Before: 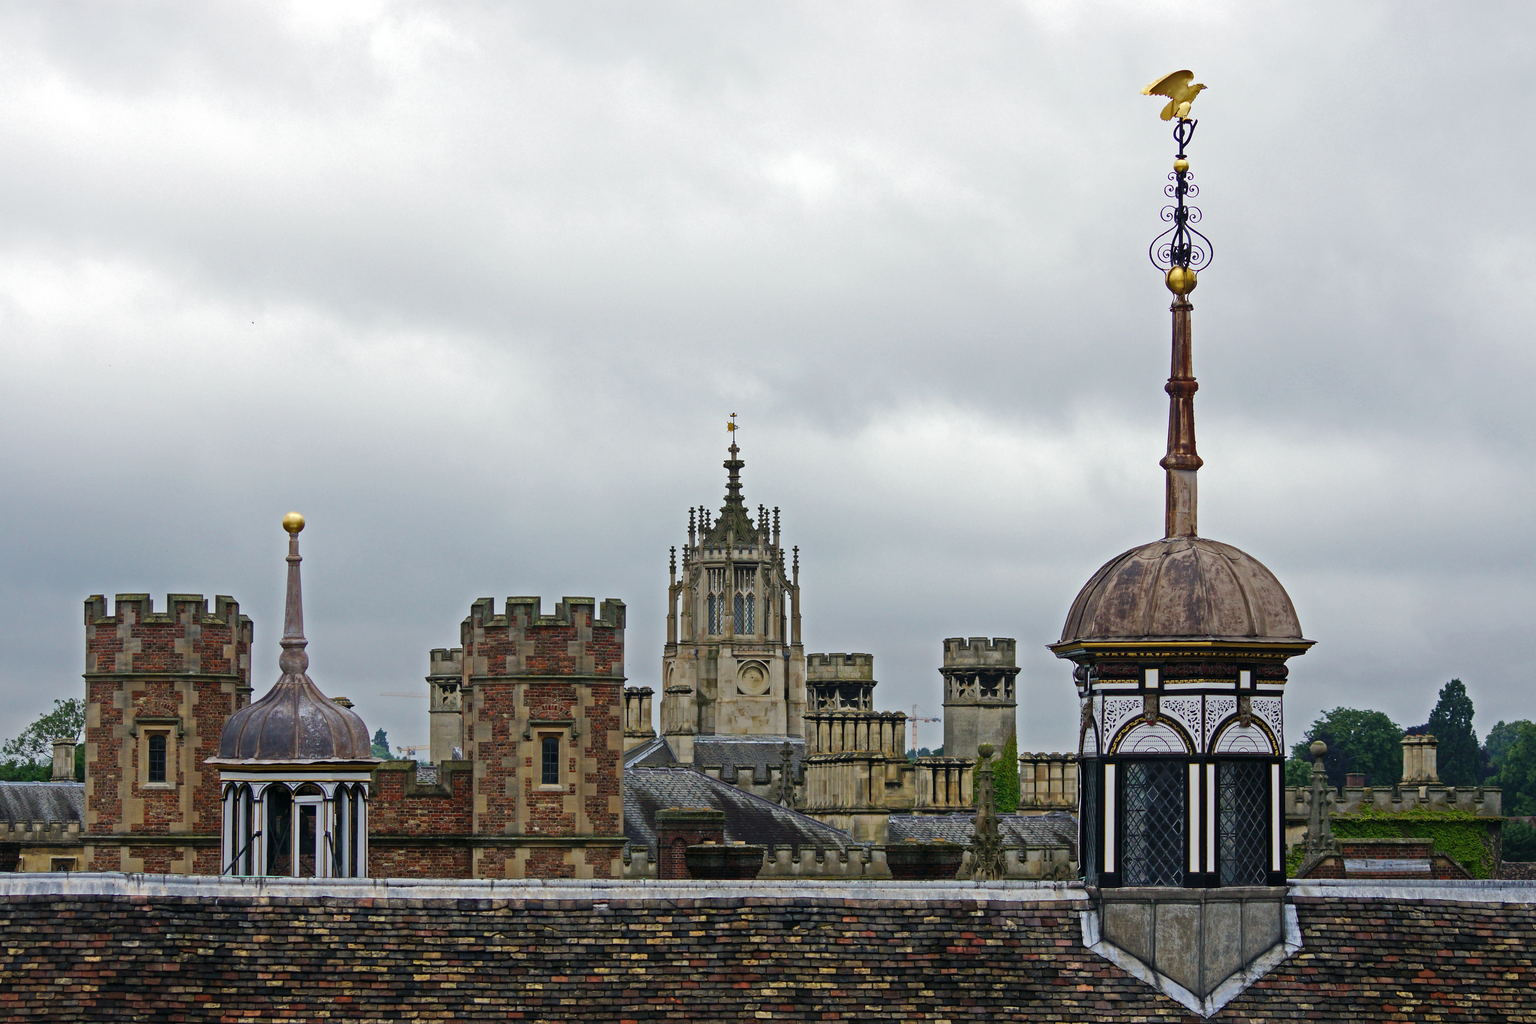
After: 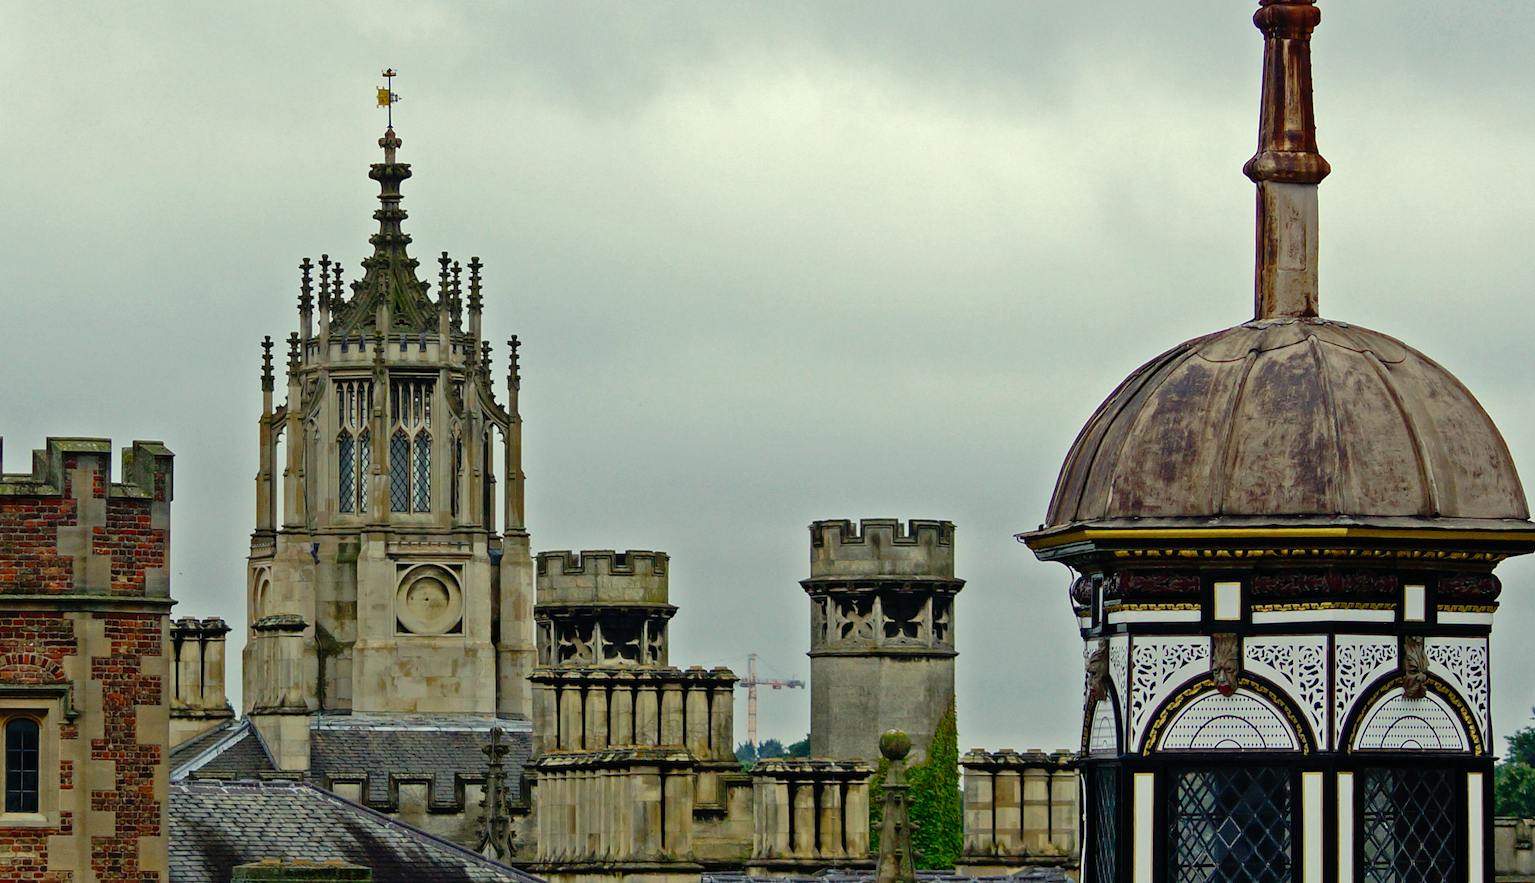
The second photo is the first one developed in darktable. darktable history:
crop: left 35.126%, top 36.989%, right 14.965%, bottom 19.948%
tone curve: curves: ch0 [(0, 0) (0.126, 0.061) (0.362, 0.382) (0.498, 0.498) (0.706, 0.712) (1, 1)]; ch1 [(0, 0) (0.5, 0.497) (0.55, 0.578) (1, 1)]; ch2 [(0, 0) (0.44, 0.424) (0.489, 0.486) (0.537, 0.538) (1, 1)], preserve colors none
color correction: highlights a* -5.79, highlights b* 10.8
